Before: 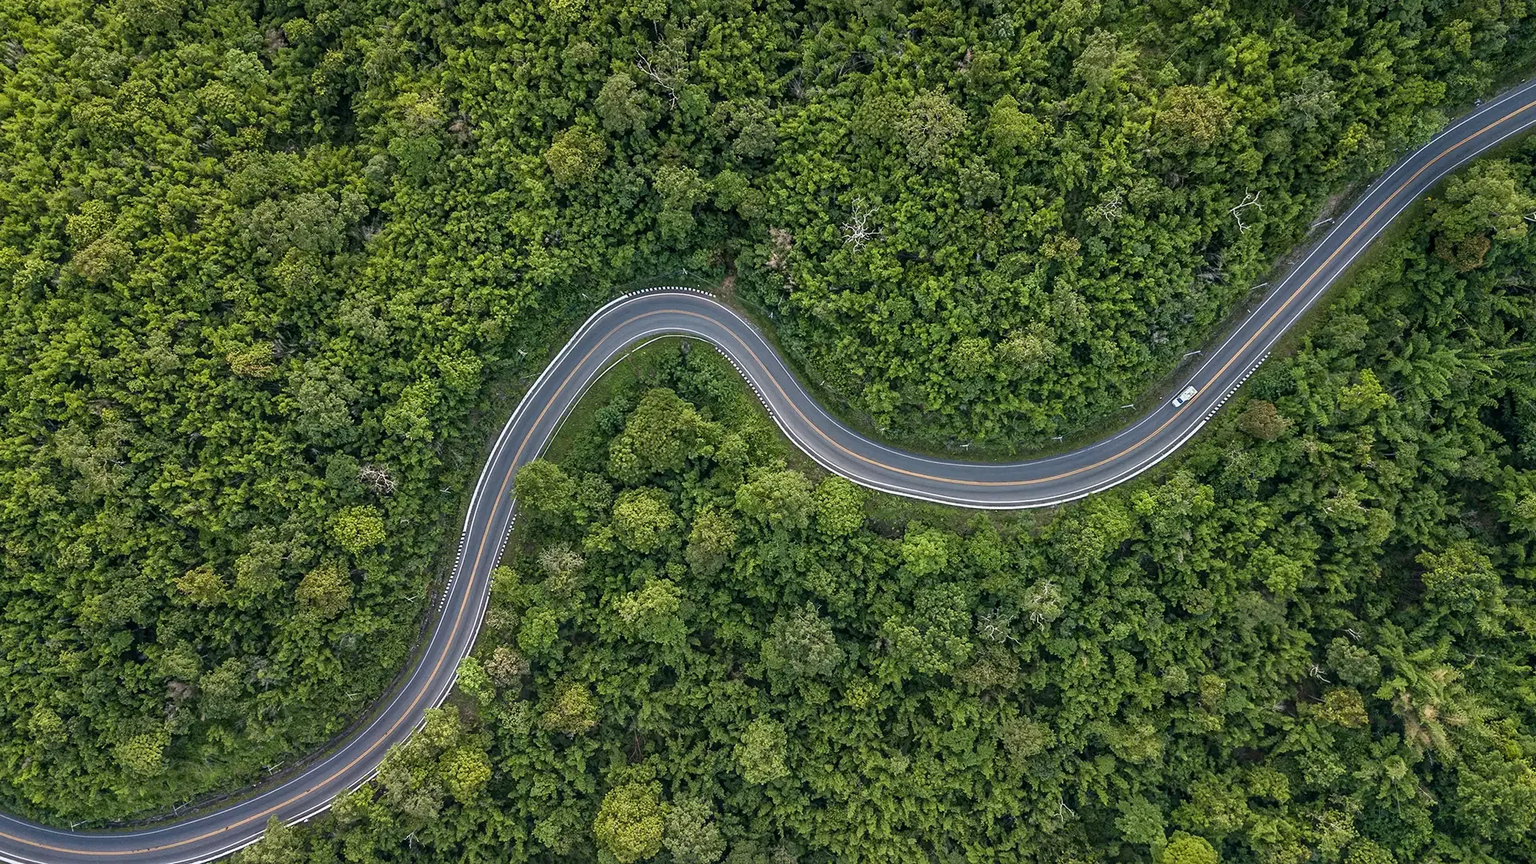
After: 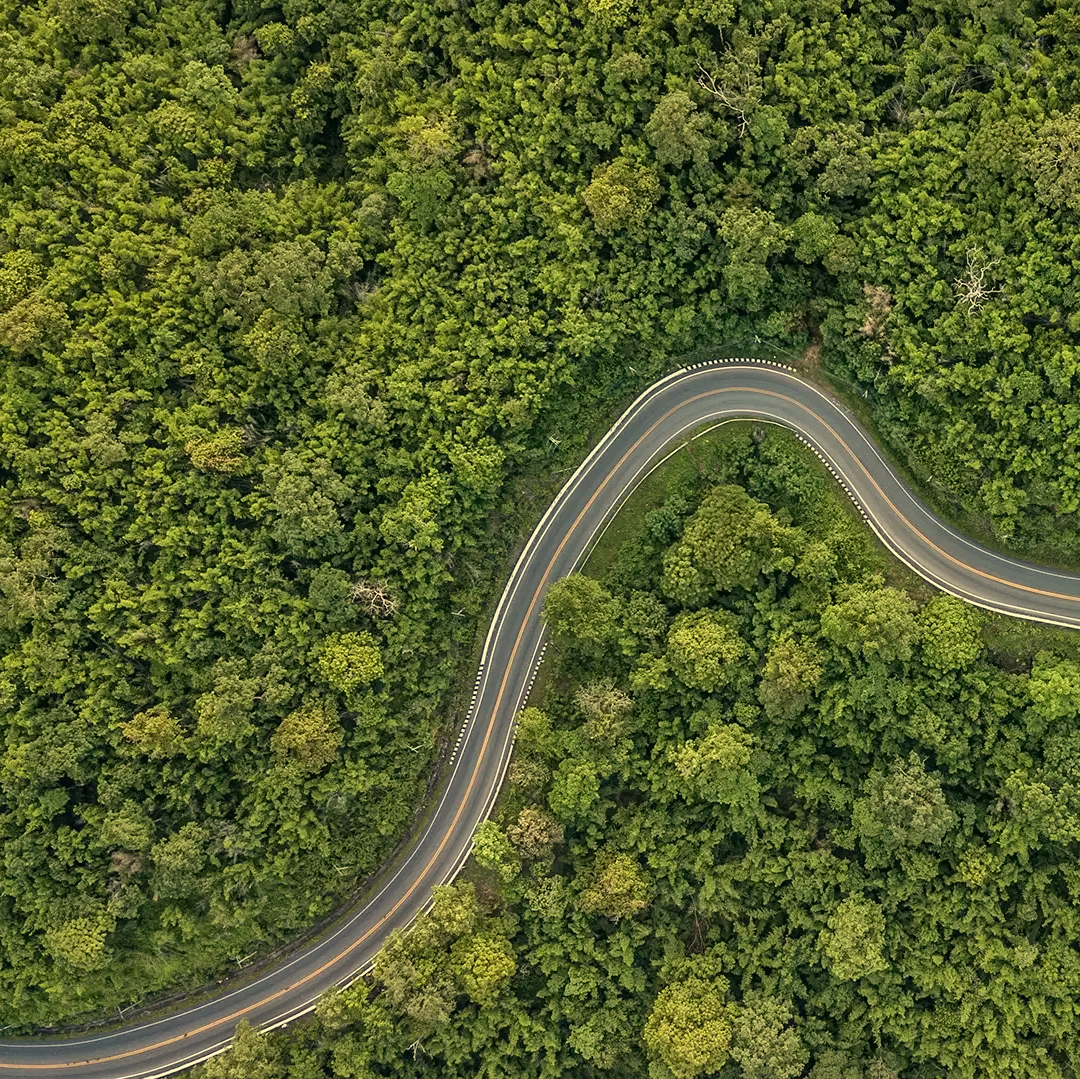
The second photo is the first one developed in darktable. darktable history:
white balance: red 1.08, blue 0.791
crop: left 5.114%, right 38.589%
shadows and highlights: soften with gaussian
